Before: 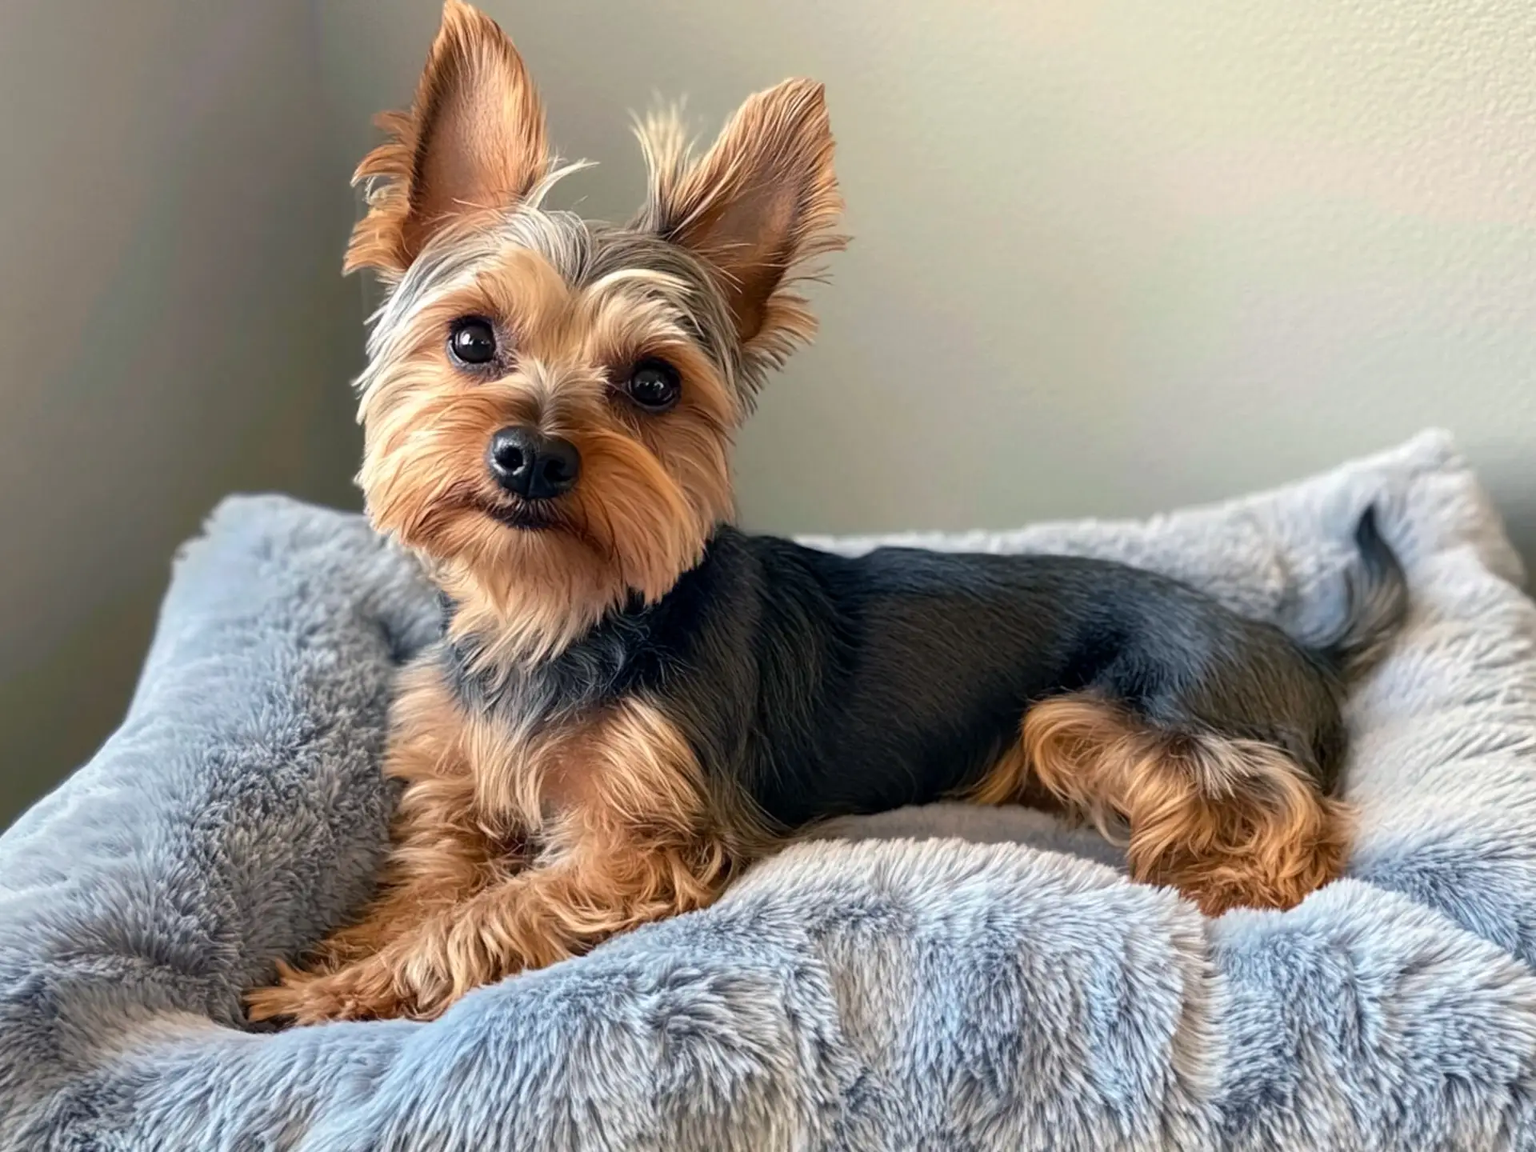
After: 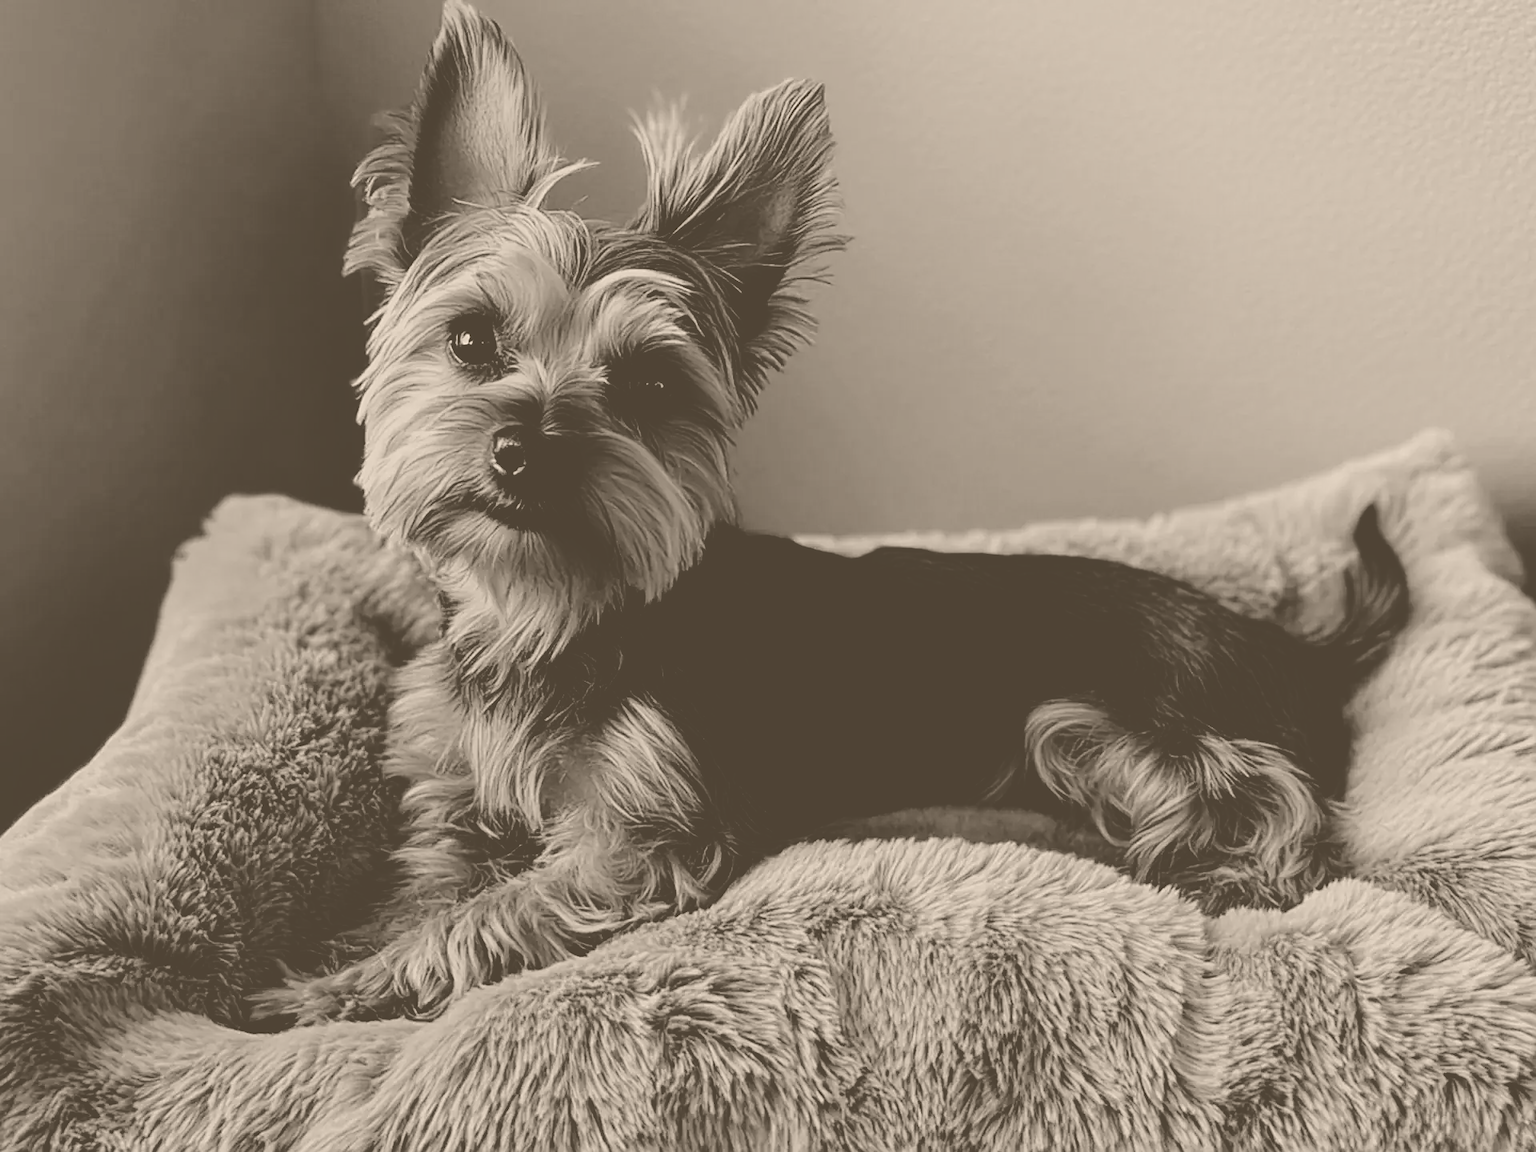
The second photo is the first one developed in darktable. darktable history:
filmic rgb: black relative exposure -3.92 EV, white relative exposure 3.14 EV, hardness 2.87
sharpen: on, module defaults
colorize: hue 34.49°, saturation 35.33%, source mix 100%, version 1
exposure: exposure -2.002 EV, compensate highlight preservation false
